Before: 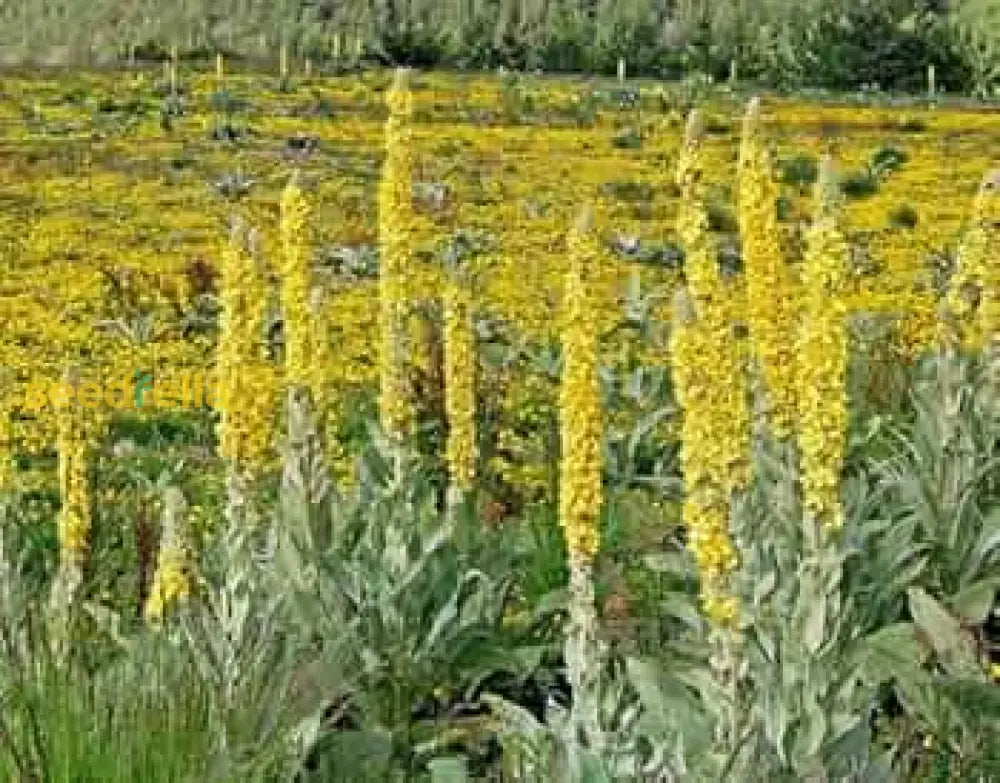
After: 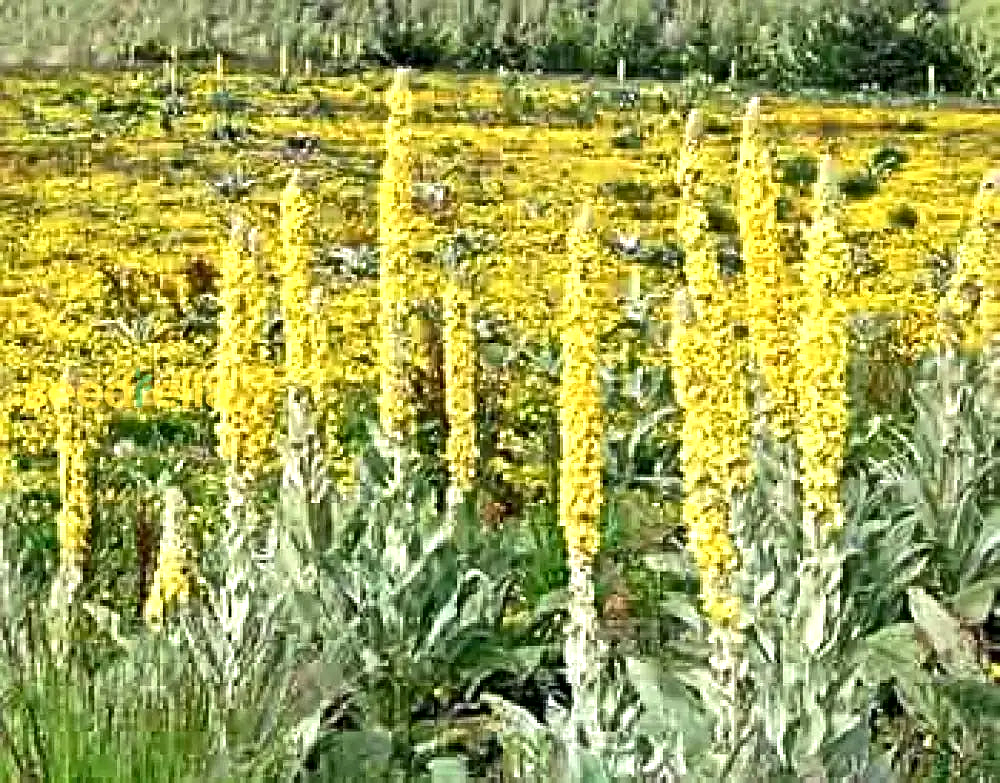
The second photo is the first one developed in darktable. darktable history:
sharpen: amount 0.59
exposure: exposure 0.568 EV, compensate highlight preservation false
local contrast: mode bilateral grid, contrast 69, coarseness 75, detail 180%, midtone range 0.2
